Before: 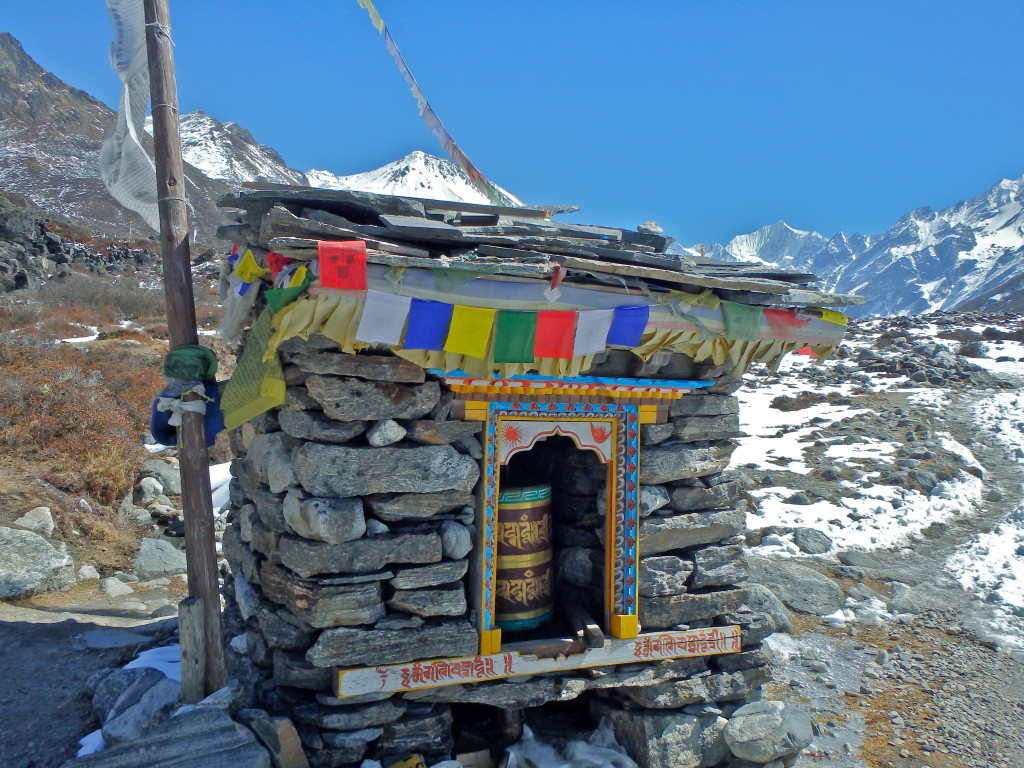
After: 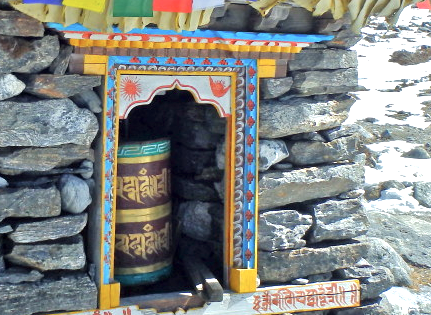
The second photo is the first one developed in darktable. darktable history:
crop: left 37.221%, top 45.169%, right 20.63%, bottom 13.777%
color correction: saturation 0.85
exposure: exposure 1 EV, compensate highlight preservation false
